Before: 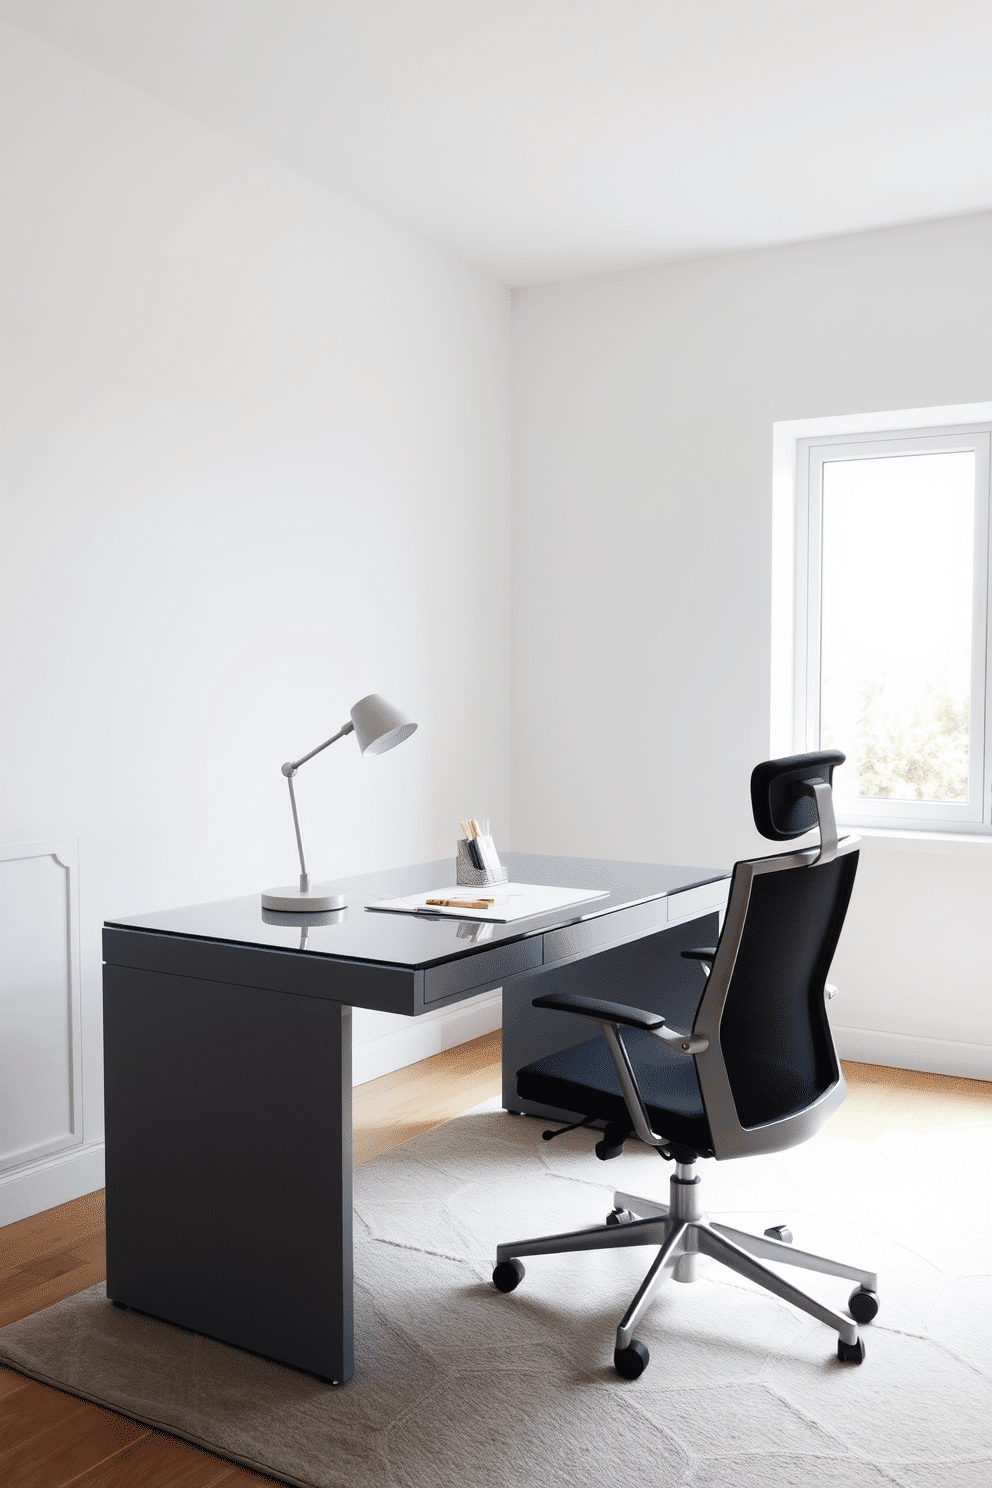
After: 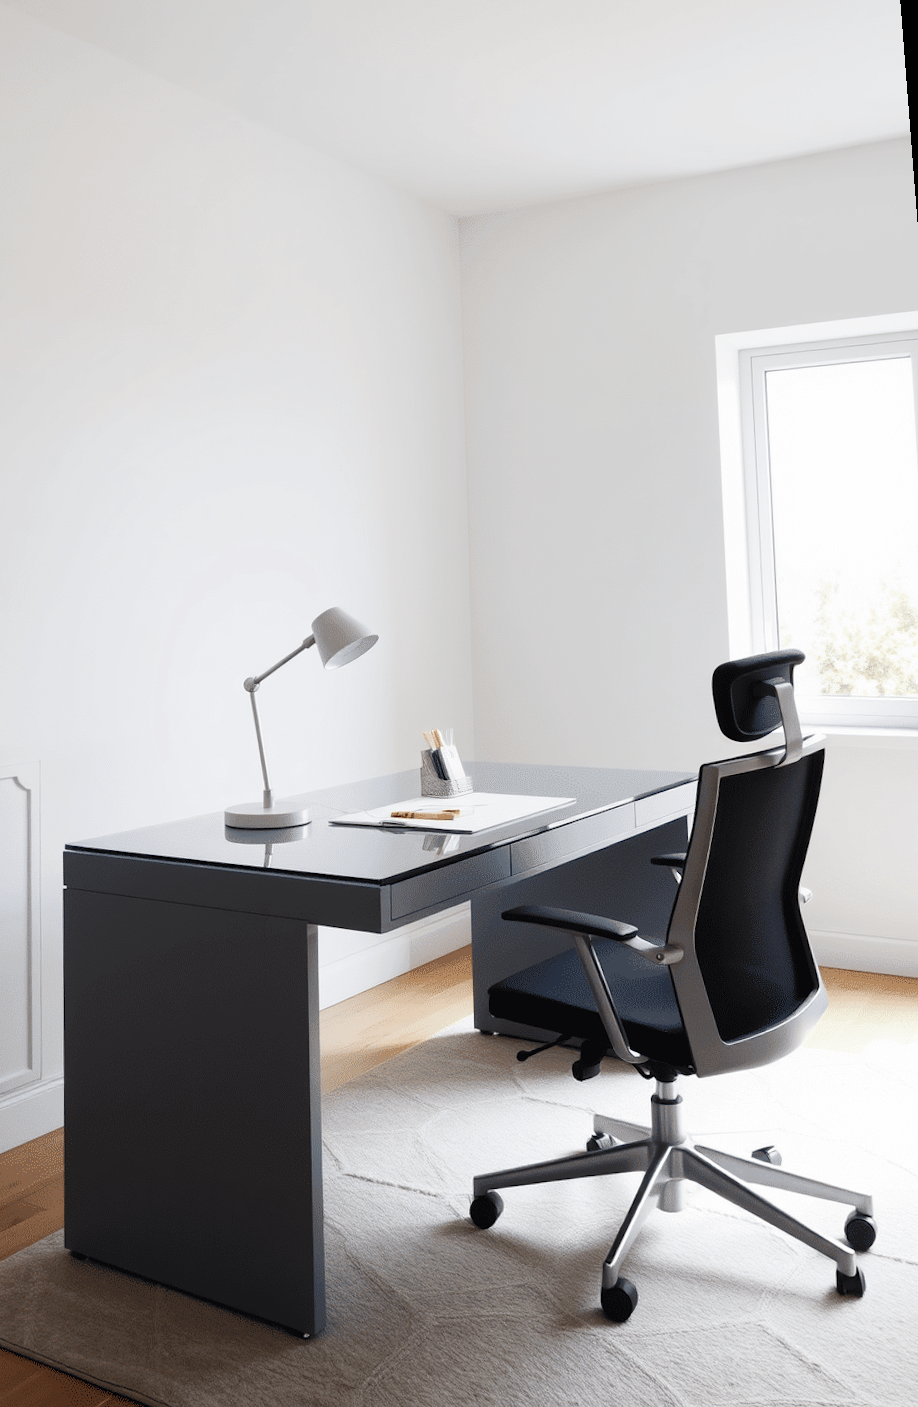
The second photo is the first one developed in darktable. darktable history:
exposure: exposure -0.01 EV, compensate highlight preservation false
rotate and perspective: rotation -1.68°, lens shift (vertical) -0.146, crop left 0.049, crop right 0.912, crop top 0.032, crop bottom 0.96
